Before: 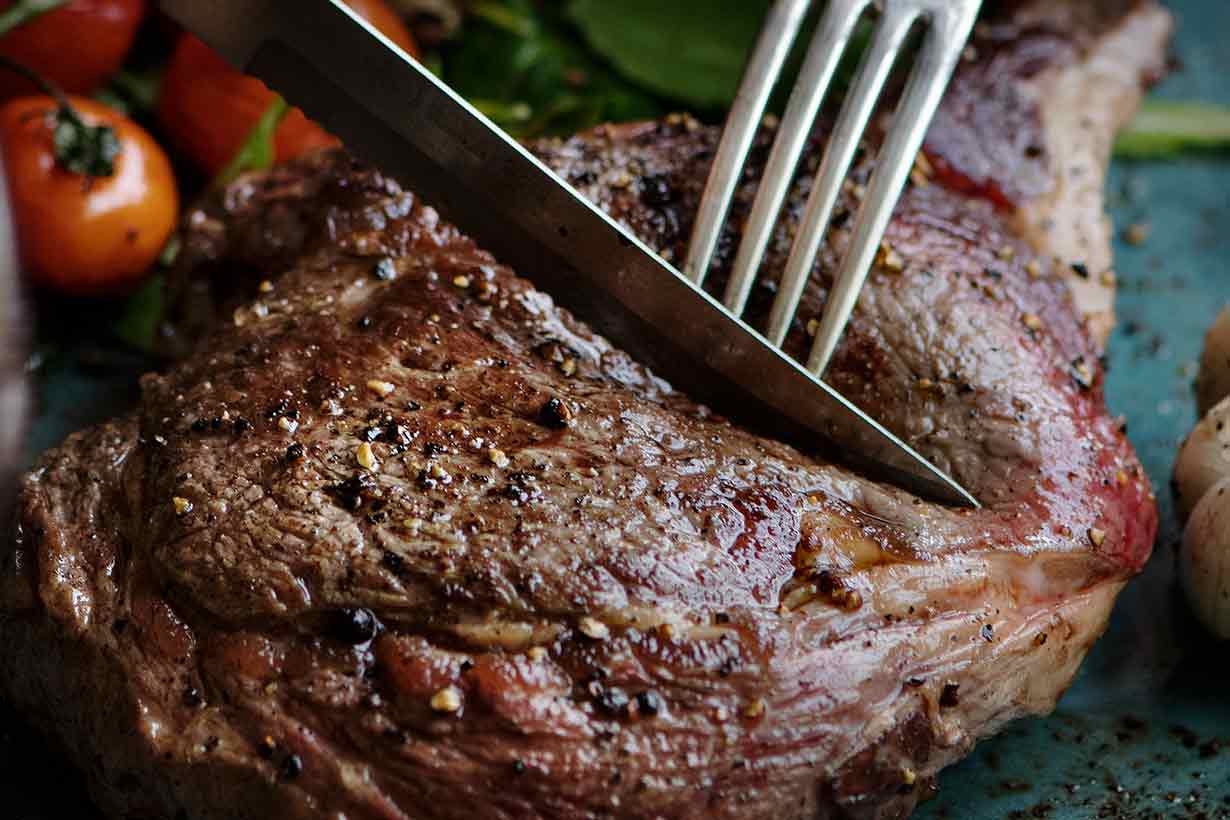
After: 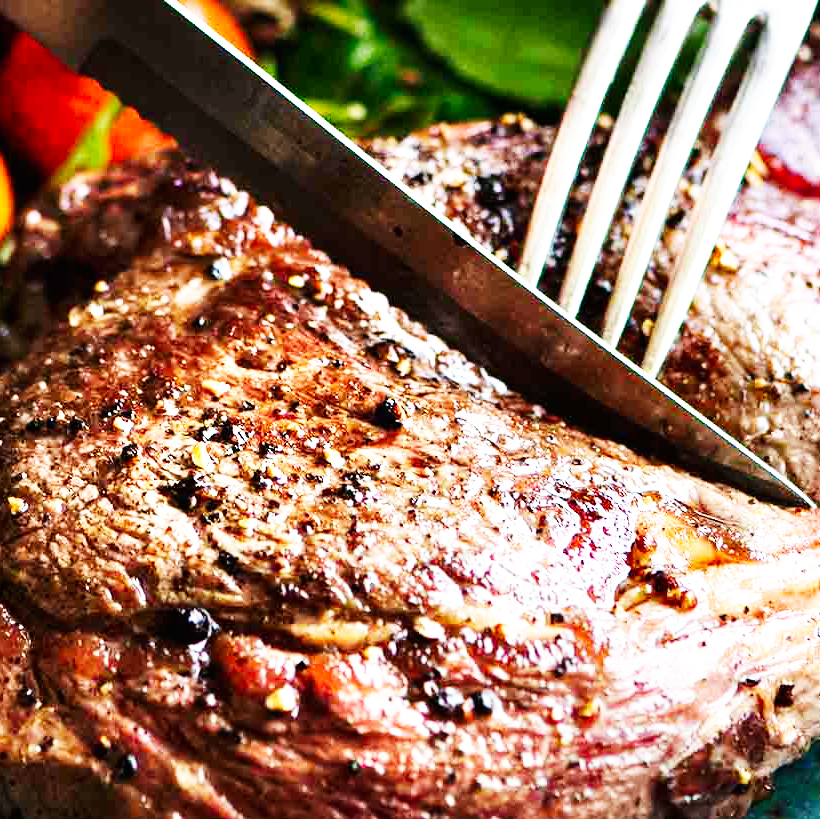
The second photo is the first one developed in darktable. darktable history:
crop and rotate: left 13.537%, right 19.796%
base curve: curves: ch0 [(0, 0) (0.007, 0.004) (0.027, 0.03) (0.046, 0.07) (0.207, 0.54) (0.442, 0.872) (0.673, 0.972) (1, 1)], preserve colors none
exposure: black level correction 0, exposure 1.1 EV, compensate exposure bias true, compensate highlight preservation false
